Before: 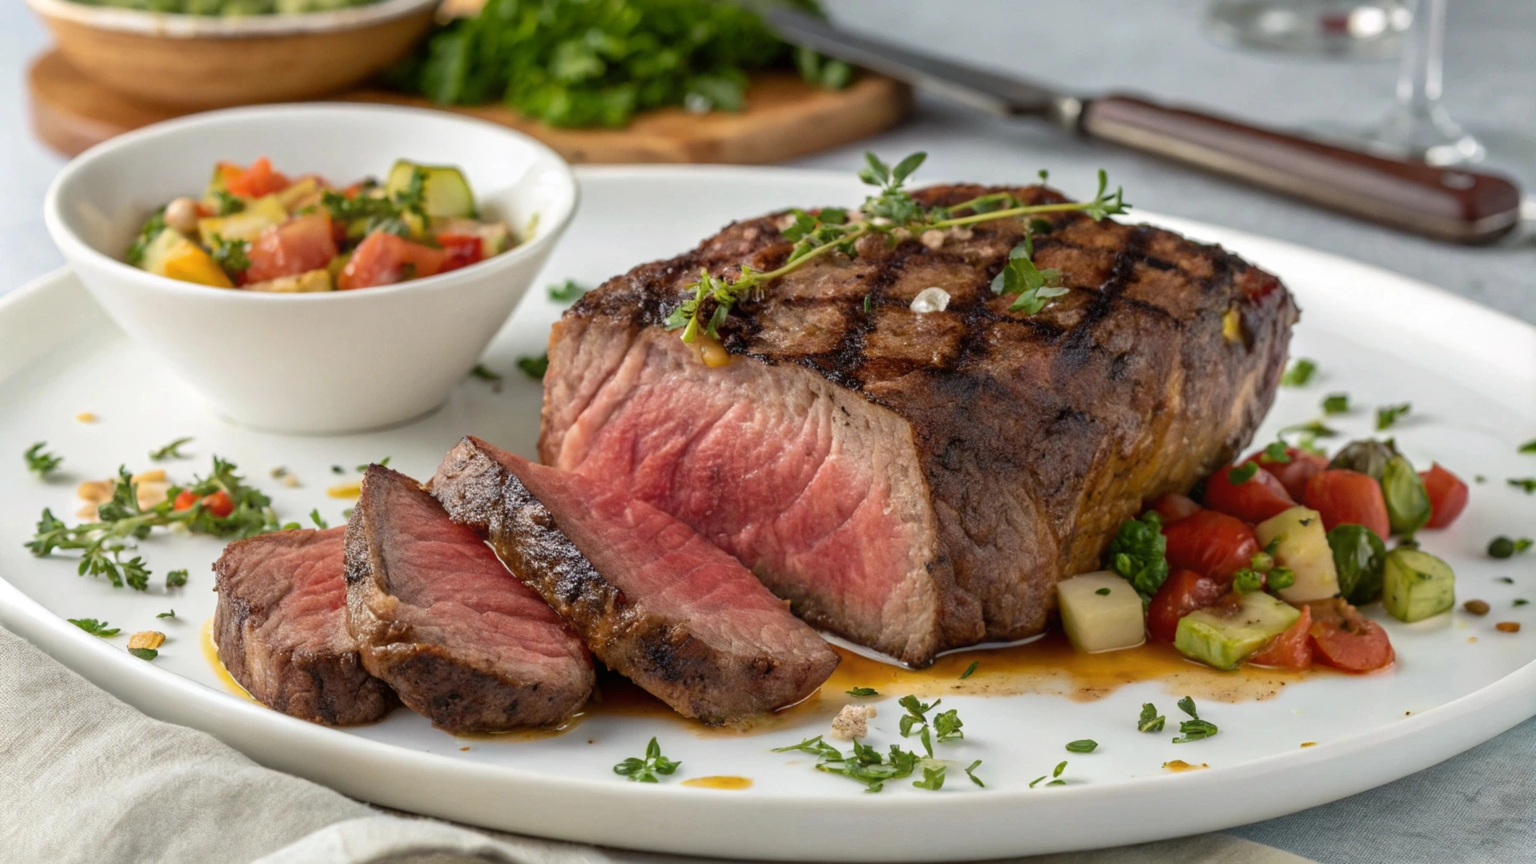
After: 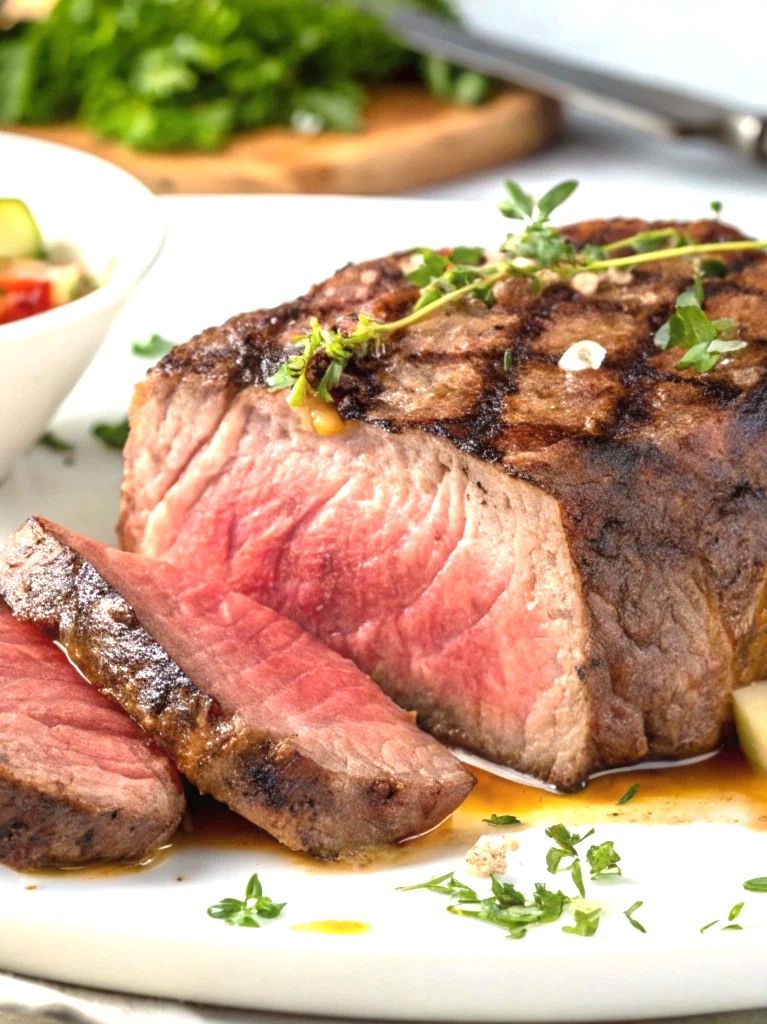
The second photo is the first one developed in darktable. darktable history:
exposure: black level correction 0, exposure 1.2 EV, compensate exposure bias true, compensate highlight preservation false
crop: left 28.583%, right 29.231%
